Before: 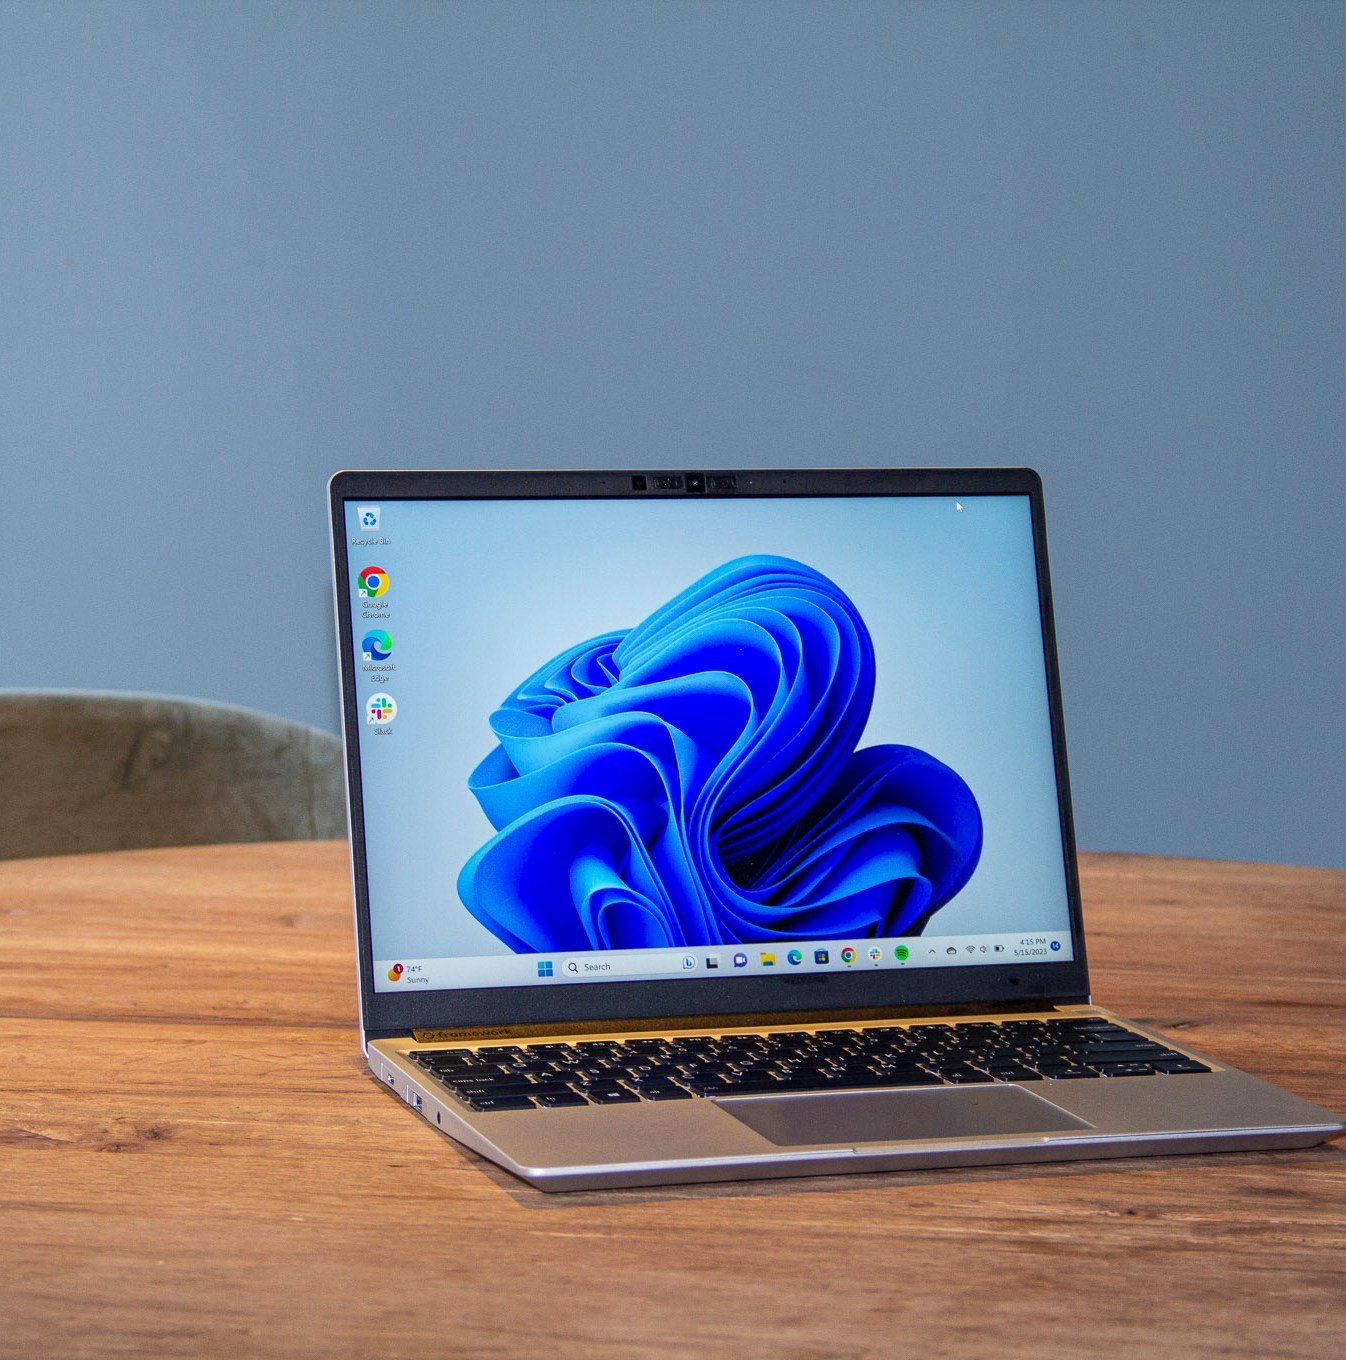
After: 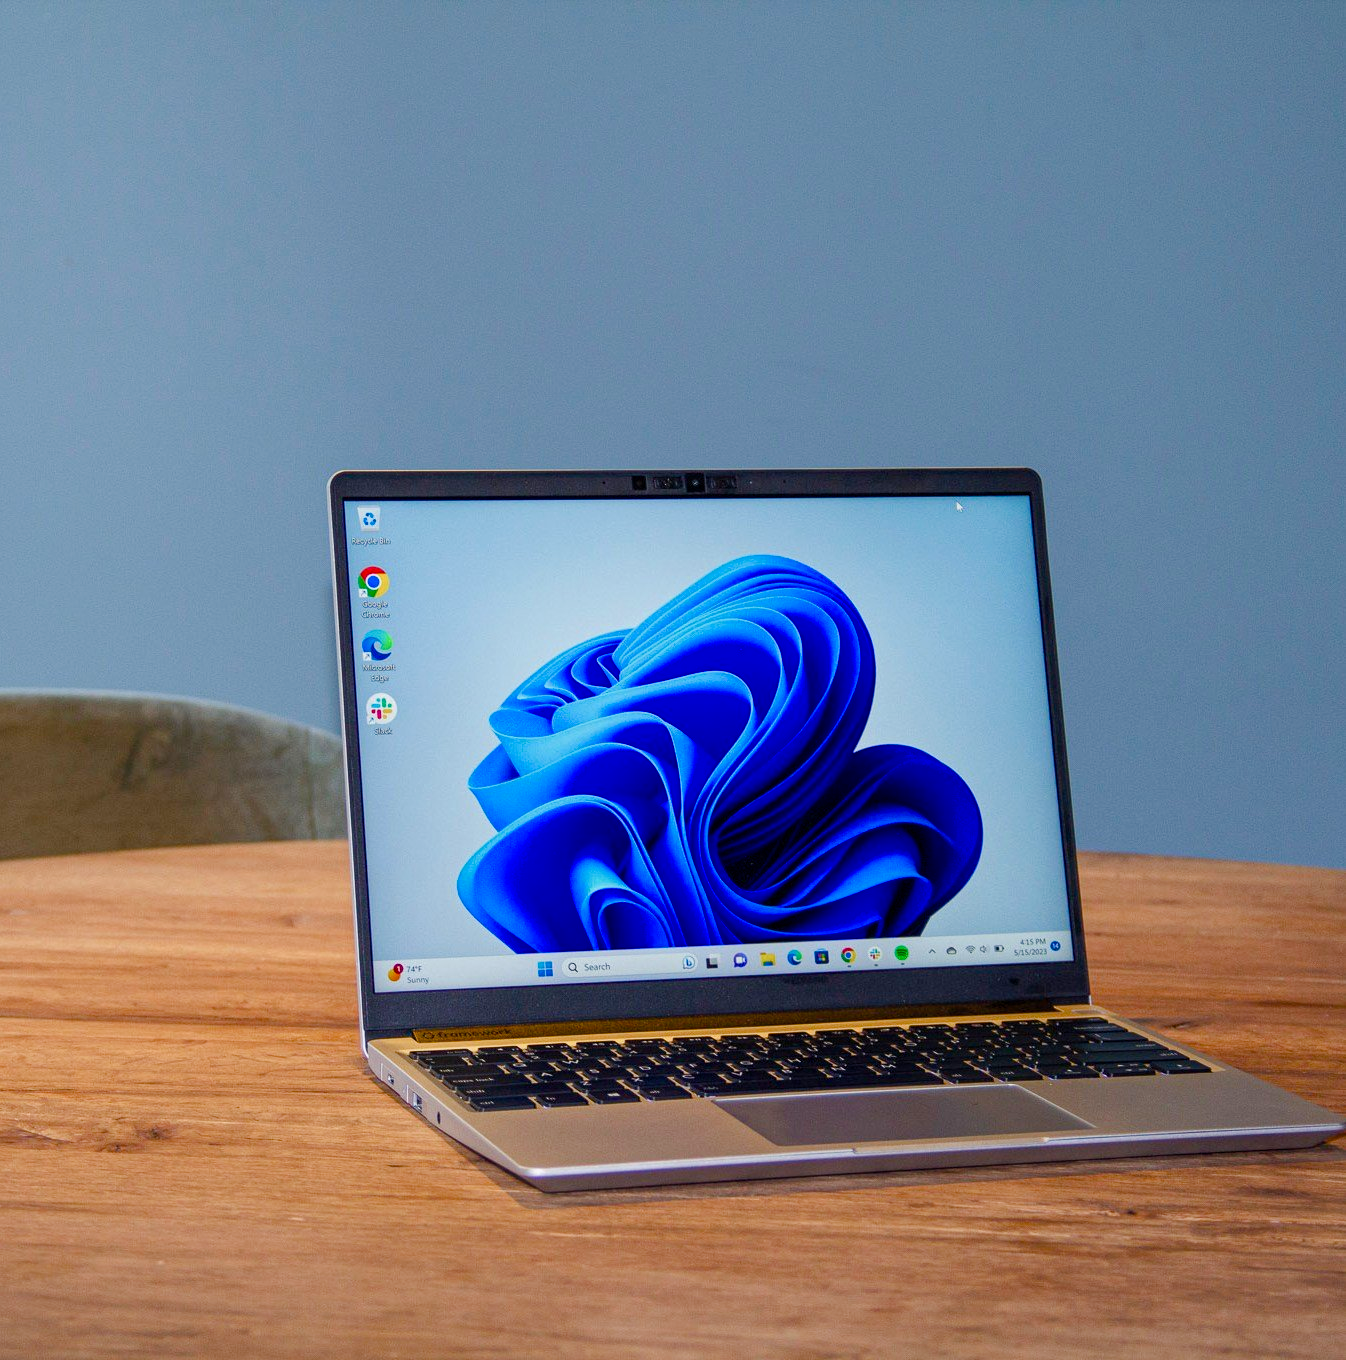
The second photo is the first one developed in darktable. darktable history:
color balance rgb: perceptual saturation grading › global saturation 0.377%, perceptual saturation grading › highlights -17.414%, perceptual saturation grading › mid-tones 32.485%, perceptual saturation grading › shadows 50.47%, perceptual brilliance grading › global brilliance 1.642%, perceptual brilliance grading › highlights -3.596%, global vibrance 9.696%
